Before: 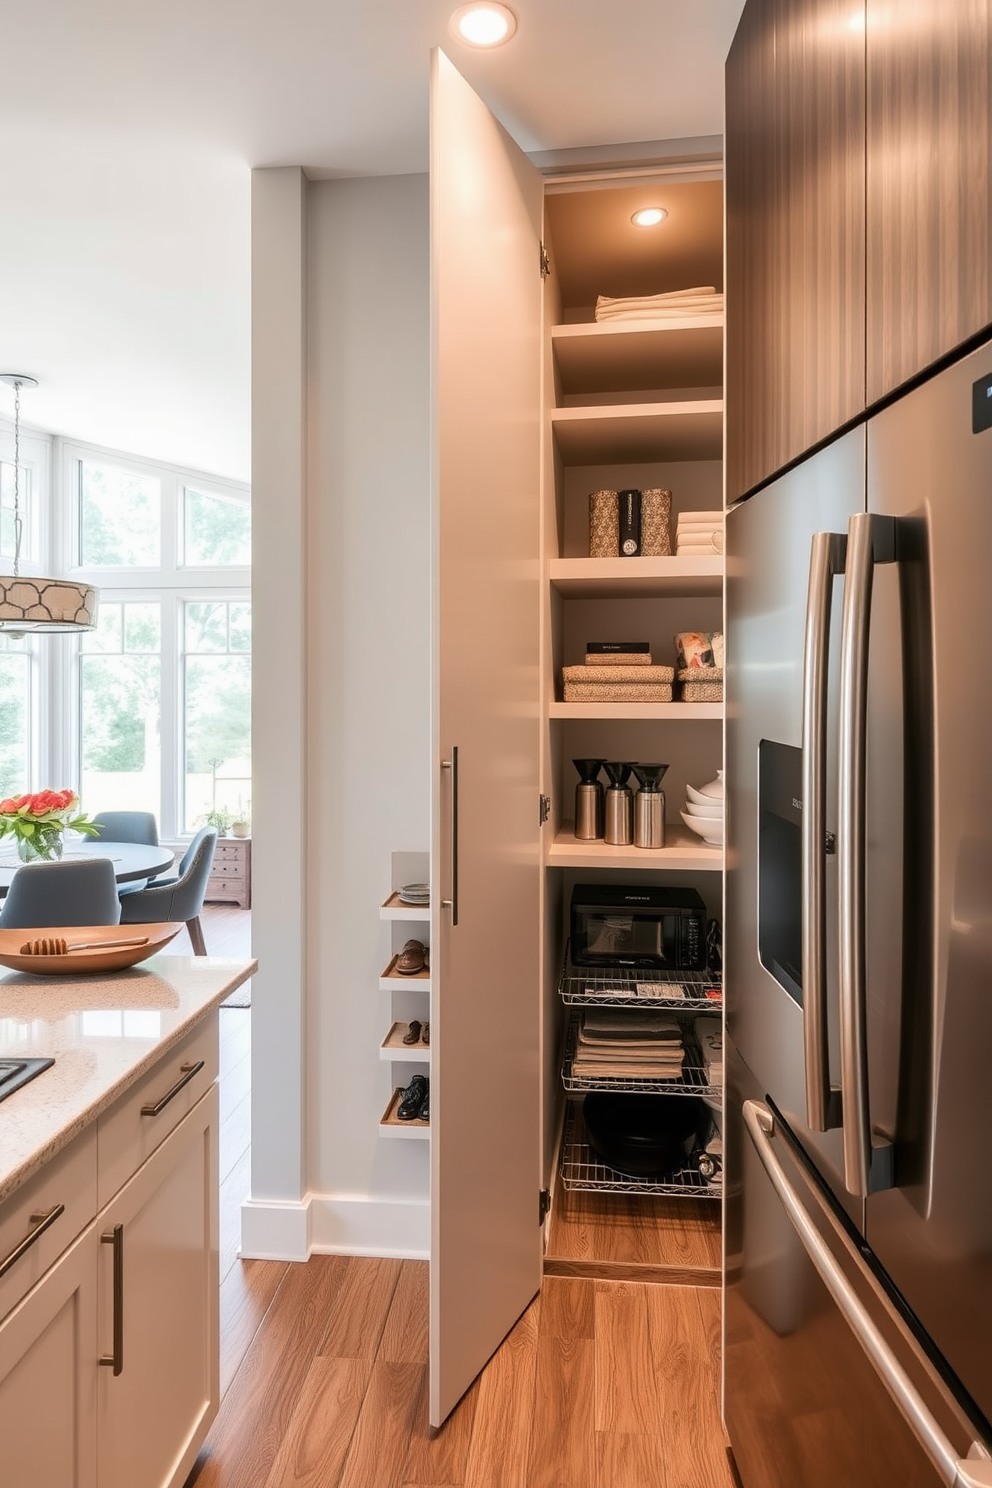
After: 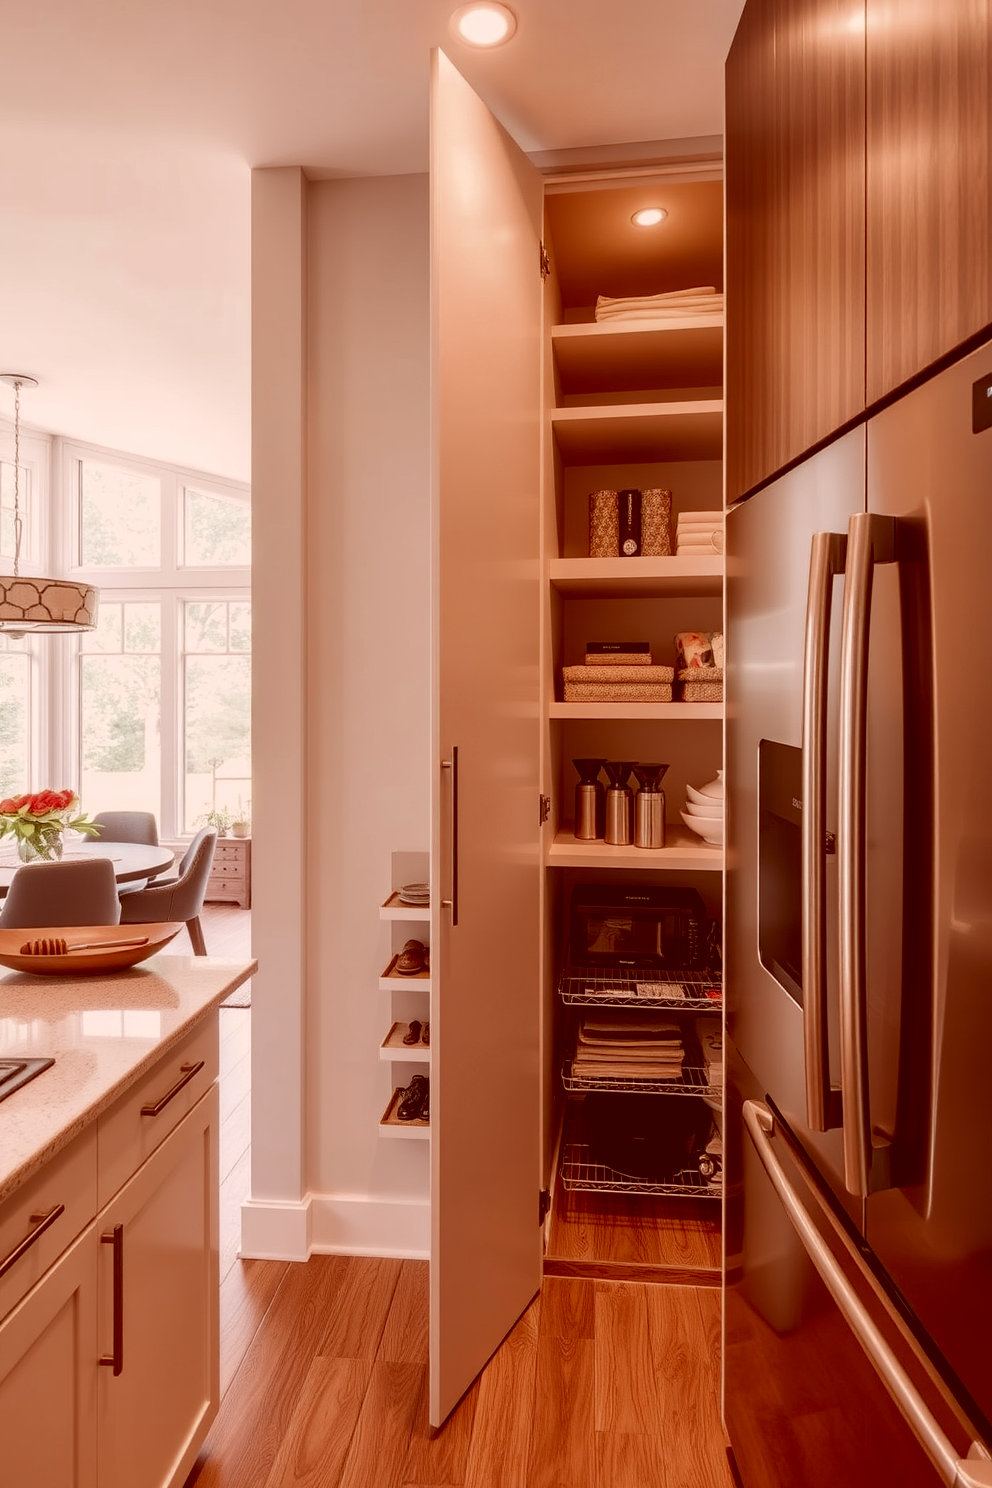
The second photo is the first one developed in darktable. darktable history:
color zones: curves: ch0 [(0, 0.5) (0.125, 0.4) (0.25, 0.5) (0.375, 0.4) (0.5, 0.4) (0.625, 0.6) (0.75, 0.6) (0.875, 0.5)]; ch1 [(0, 0.4) (0.125, 0.5) (0.25, 0.4) (0.375, 0.4) (0.5, 0.4) (0.625, 0.4) (0.75, 0.5) (0.875, 0.4)]; ch2 [(0, 0.6) (0.125, 0.5) (0.25, 0.5) (0.375, 0.6) (0.5, 0.6) (0.625, 0.5) (0.75, 0.5) (0.875, 0.5)]
color correction: highlights a* 9.44, highlights b* 9.05, shadows a* 39.44, shadows b* 39.52, saturation 0.821
